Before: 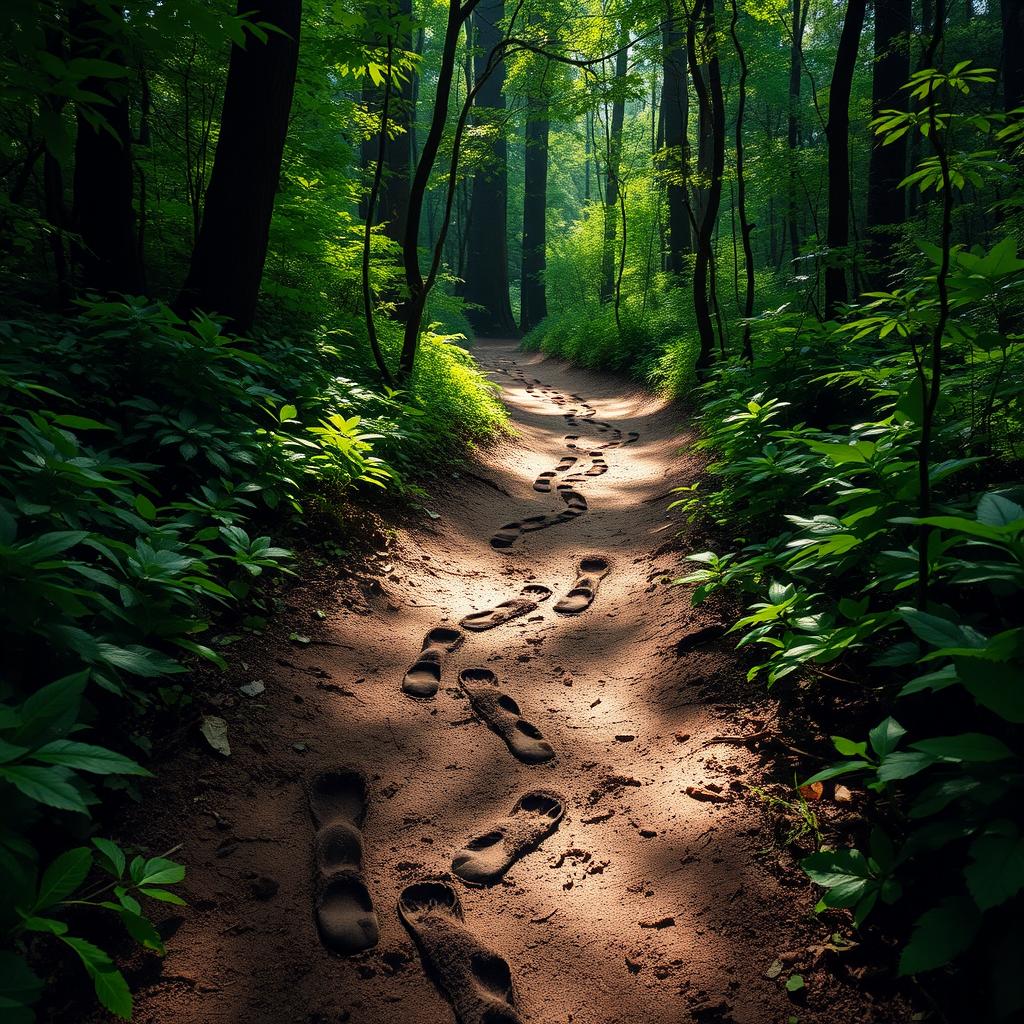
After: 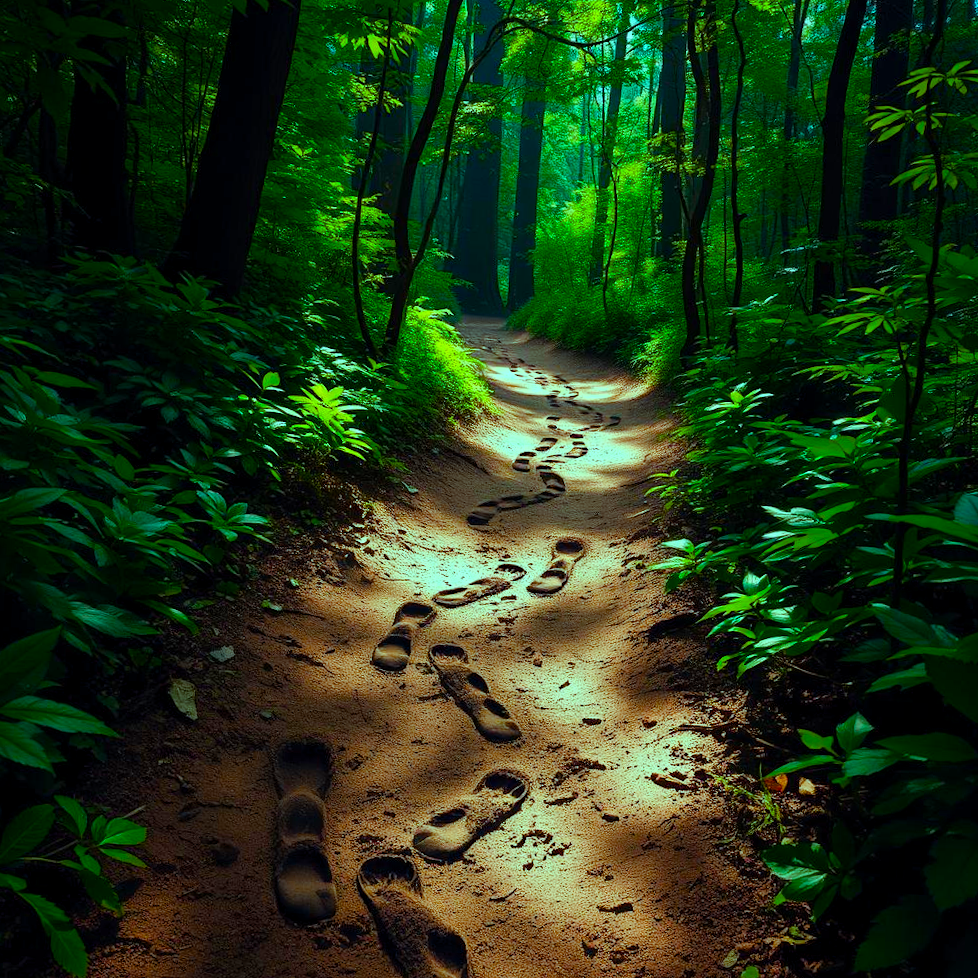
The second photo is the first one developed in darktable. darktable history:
color balance rgb: highlights gain › chroma 7.411%, highlights gain › hue 186.38°, perceptual saturation grading › global saturation 34.91%, perceptual saturation grading › highlights -25.683%, perceptual saturation grading › shadows 50.089%, global vibrance 23.877%
crop and rotate: angle -2.73°
